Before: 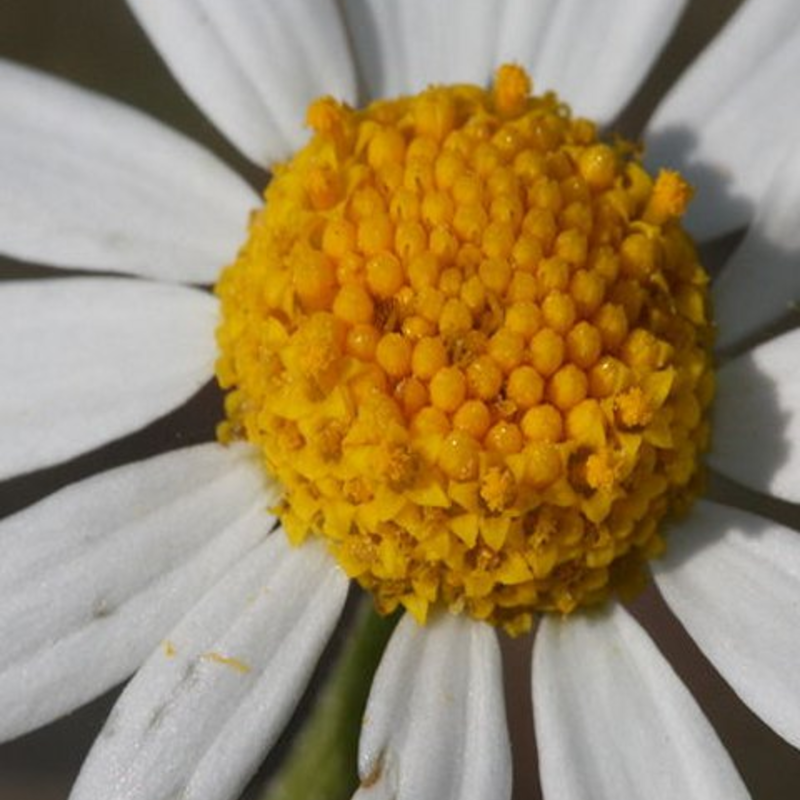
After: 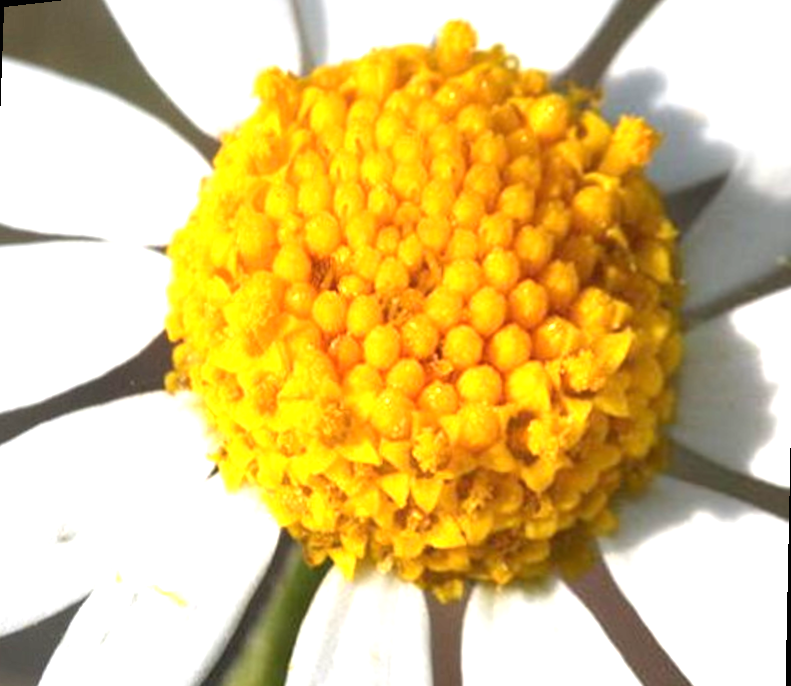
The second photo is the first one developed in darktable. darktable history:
exposure: black level correction 0, exposure 1.625 EV, compensate exposure bias true, compensate highlight preservation false
rotate and perspective: rotation 1.69°, lens shift (vertical) -0.023, lens shift (horizontal) -0.291, crop left 0.025, crop right 0.988, crop top 0.092, crop bottom 0.842
